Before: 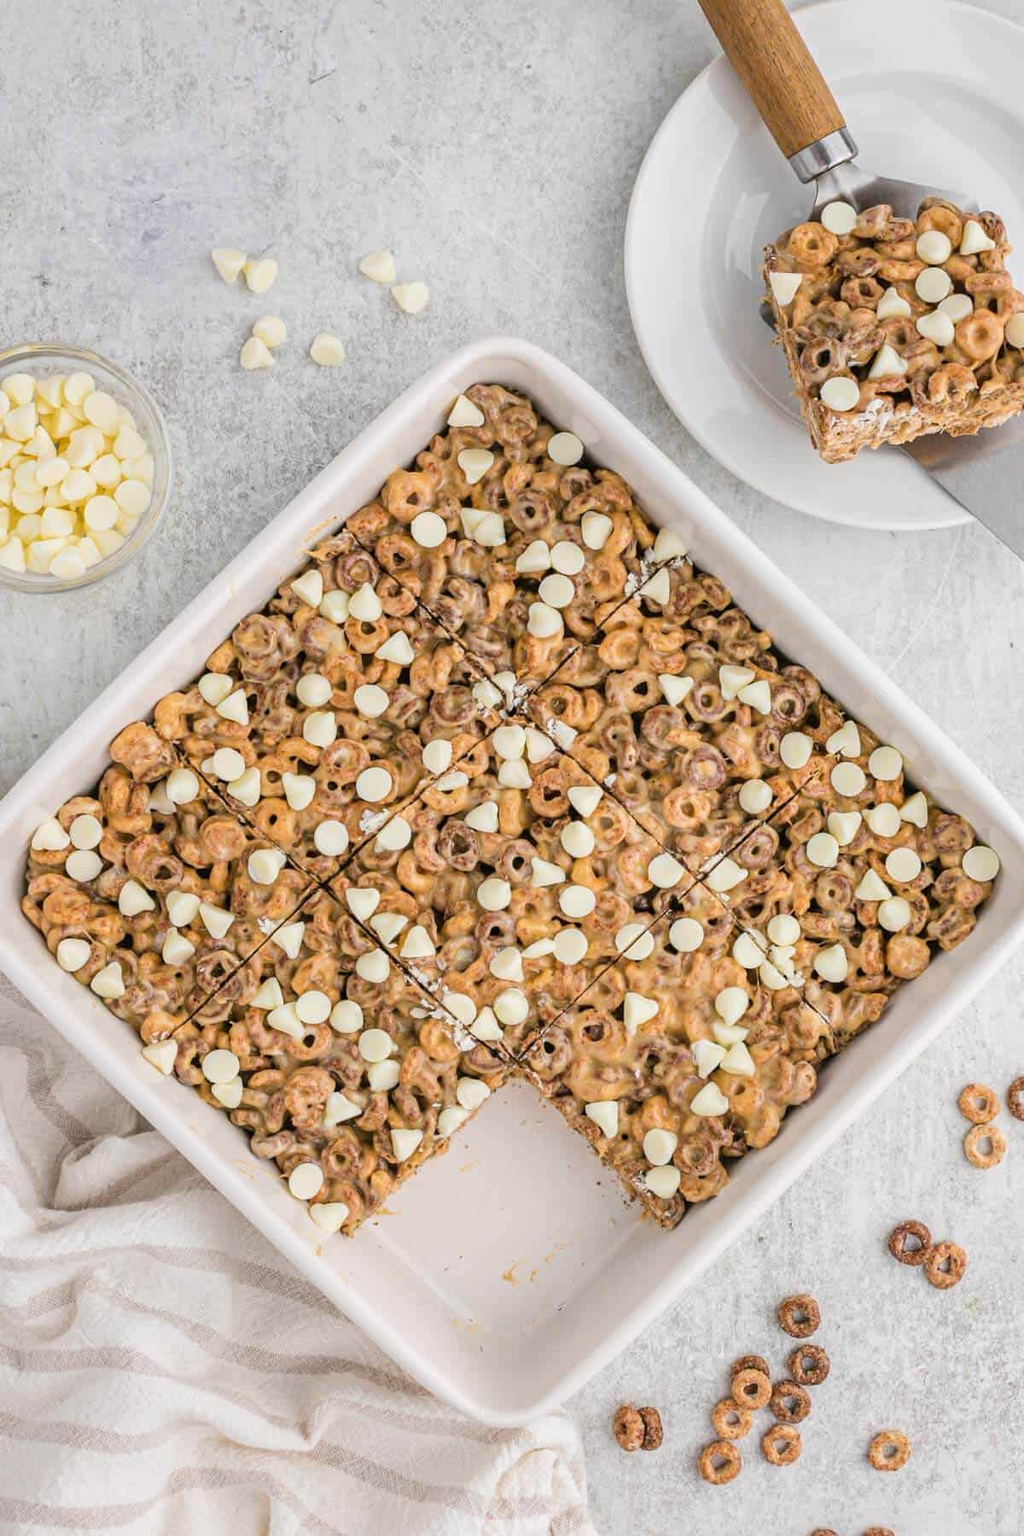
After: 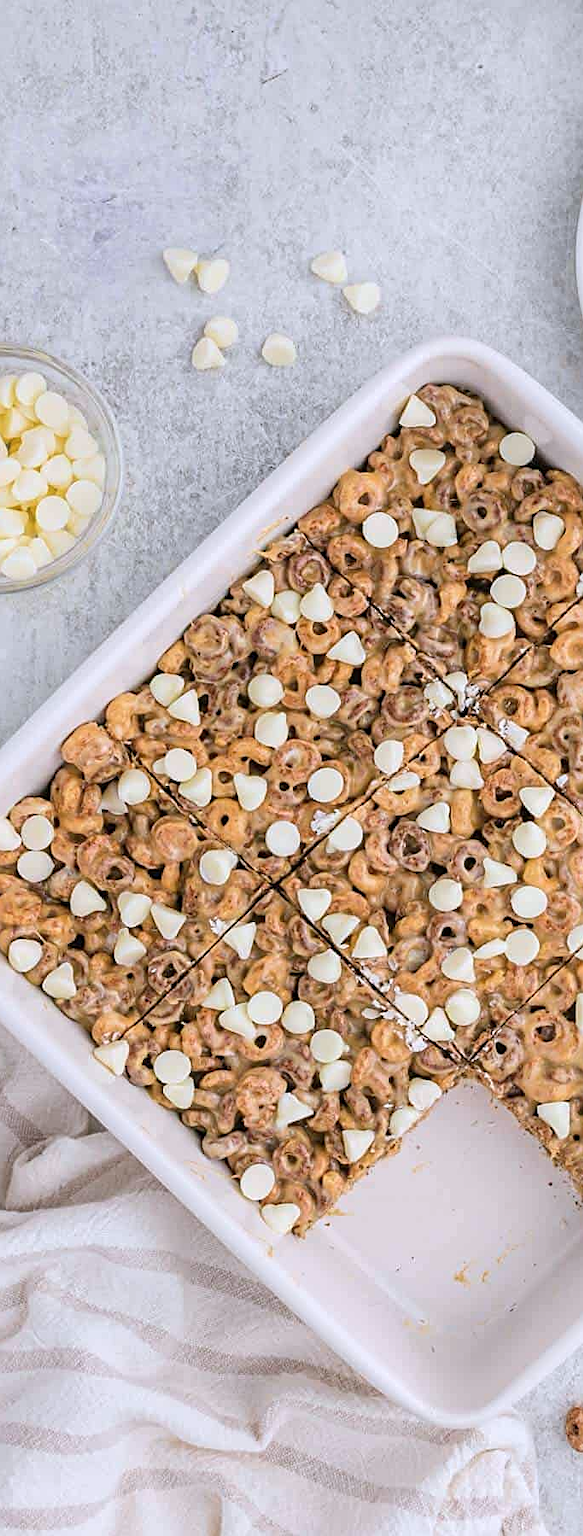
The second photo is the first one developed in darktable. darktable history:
sharpen: amount 0.494
crop: left 4.809%, right 38.259%
color calibration: illuminant as shot in camera, x 0.358, y 0.373, temperature 4628.91 K
